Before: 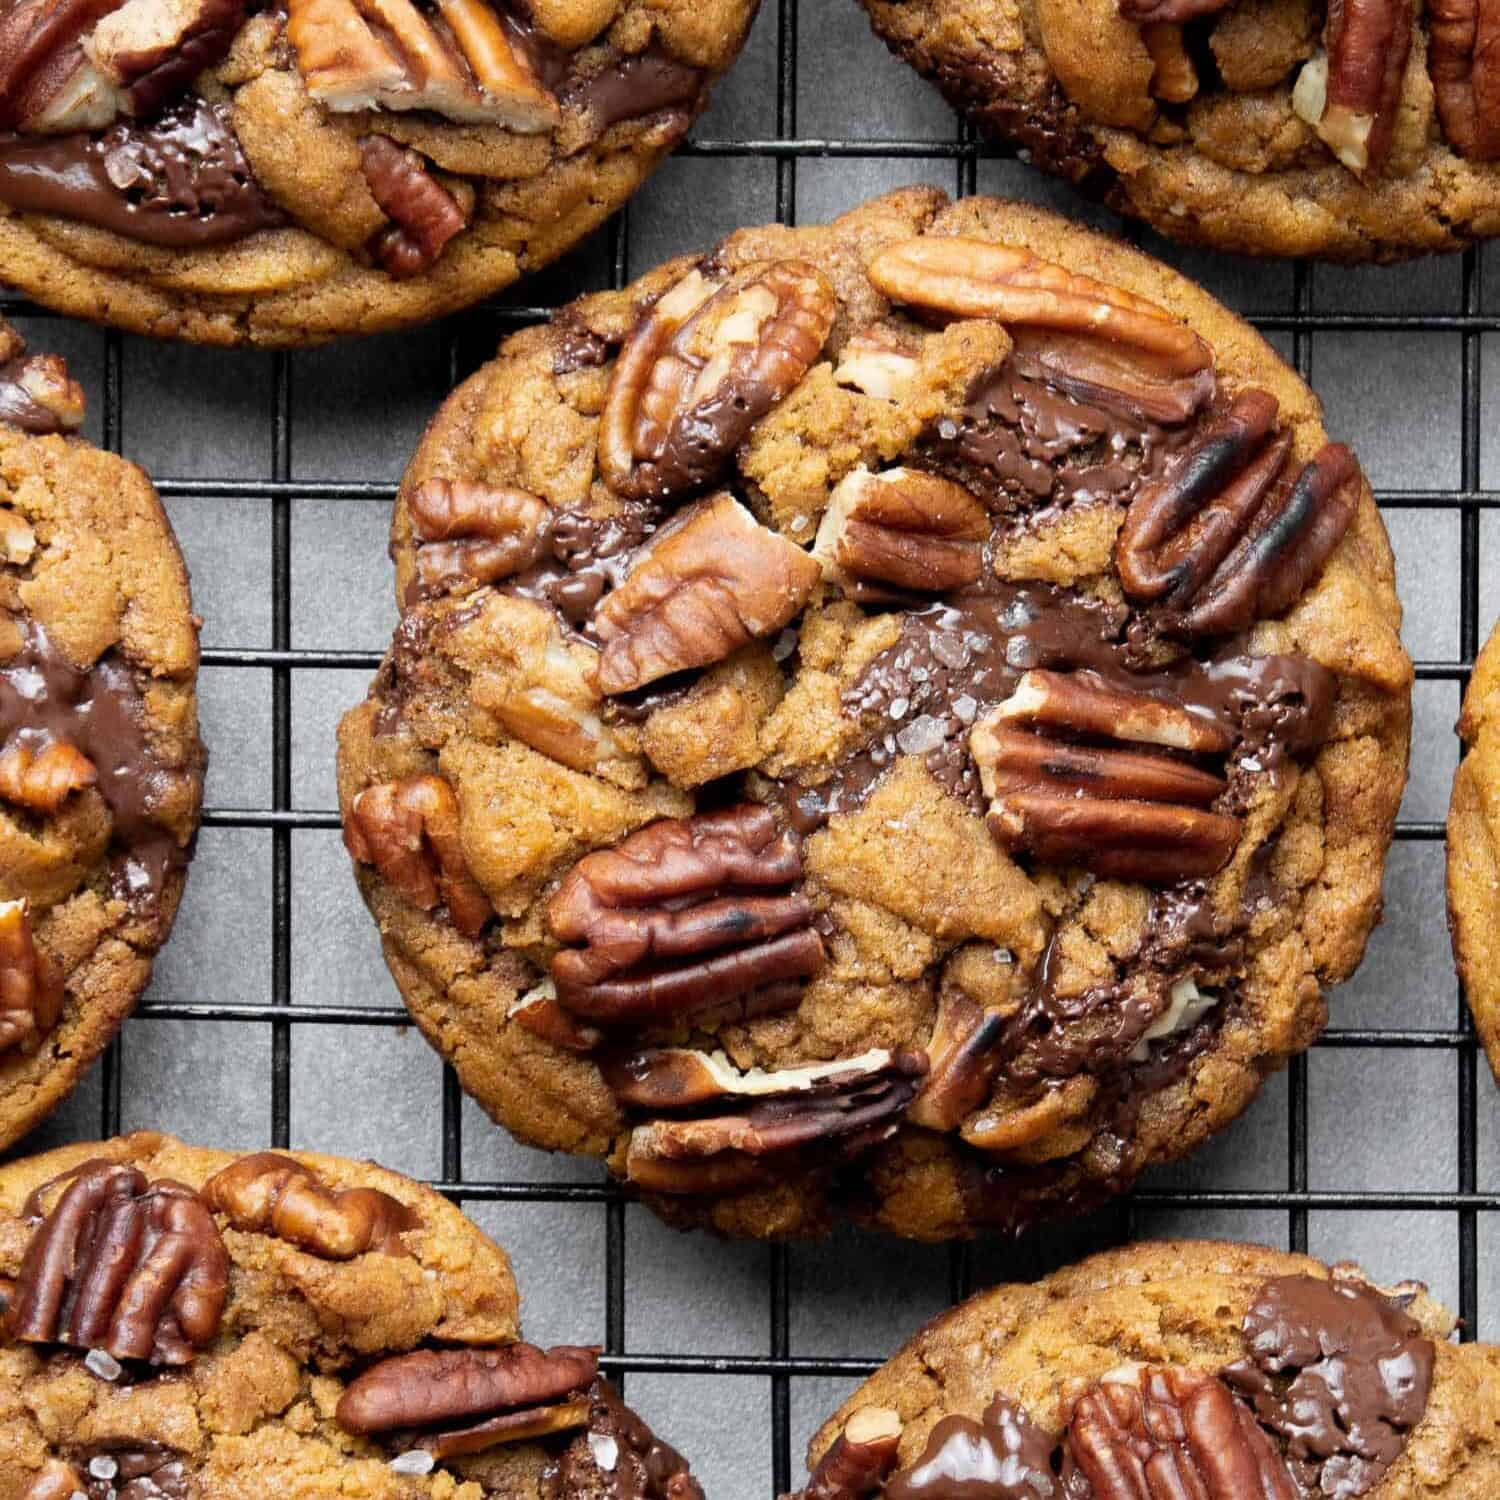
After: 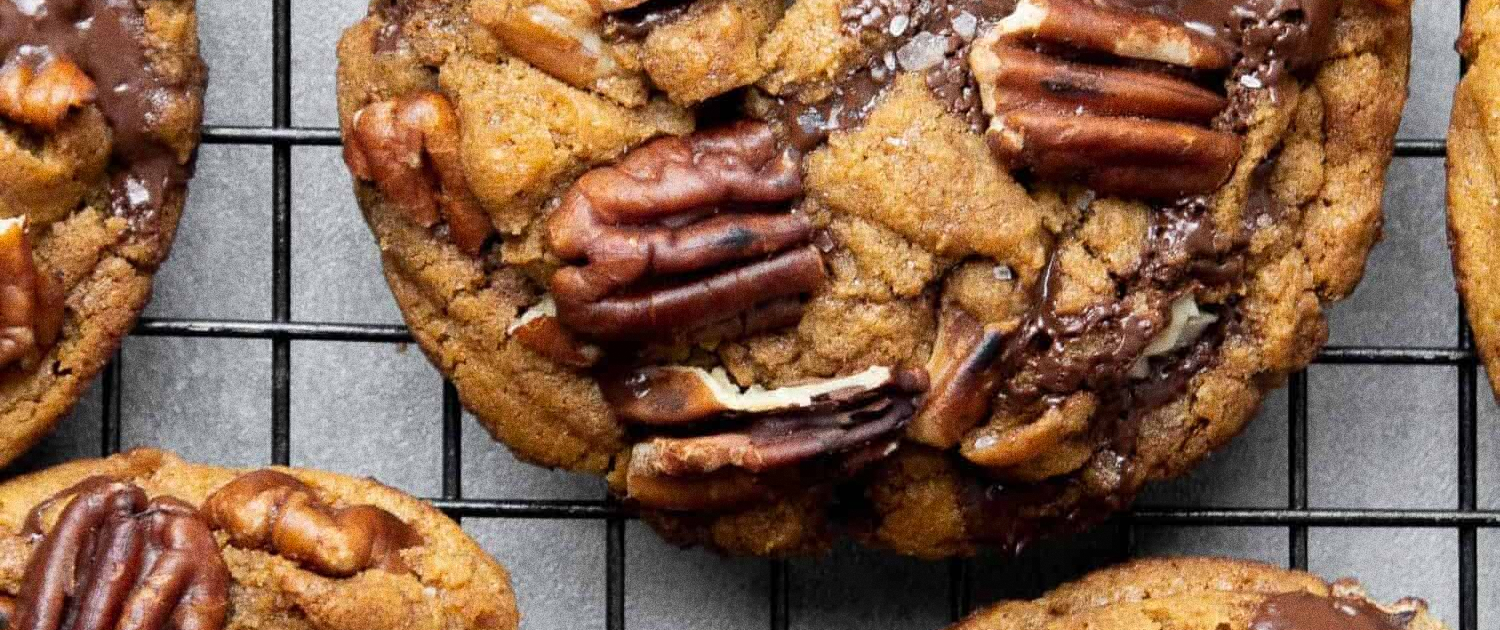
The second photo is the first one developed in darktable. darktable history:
crop: top 45.551%, bottom 12.262%
grain: coarseness 0.09 ISO, strength 40%
